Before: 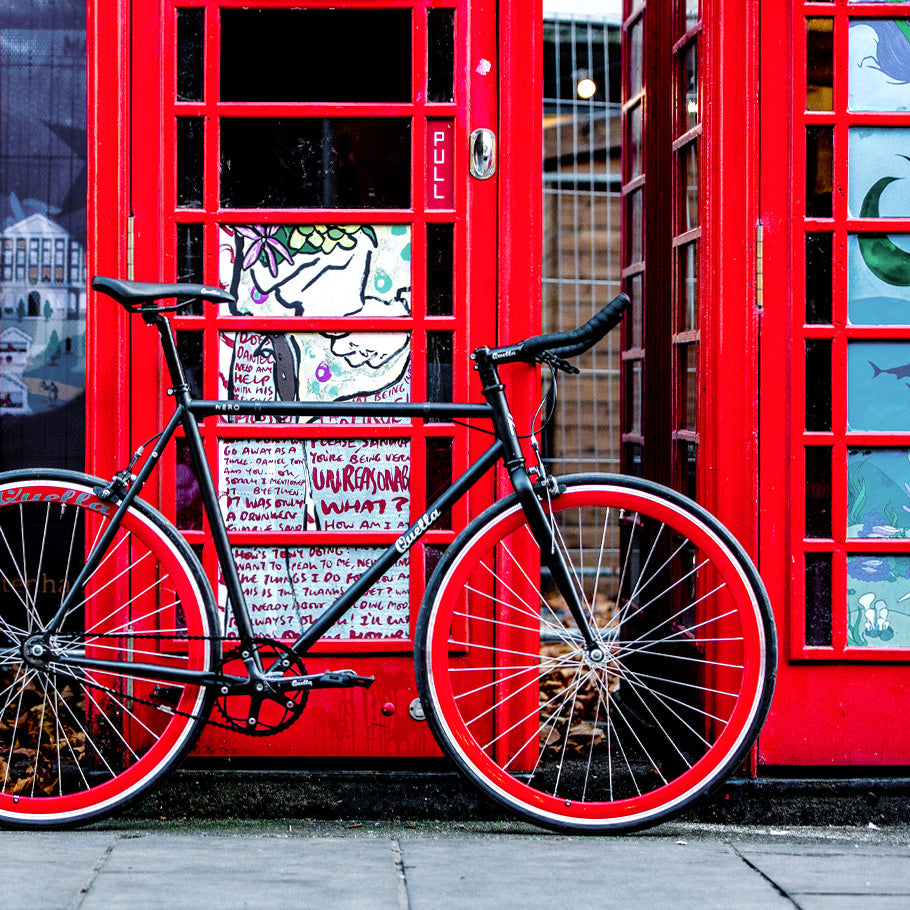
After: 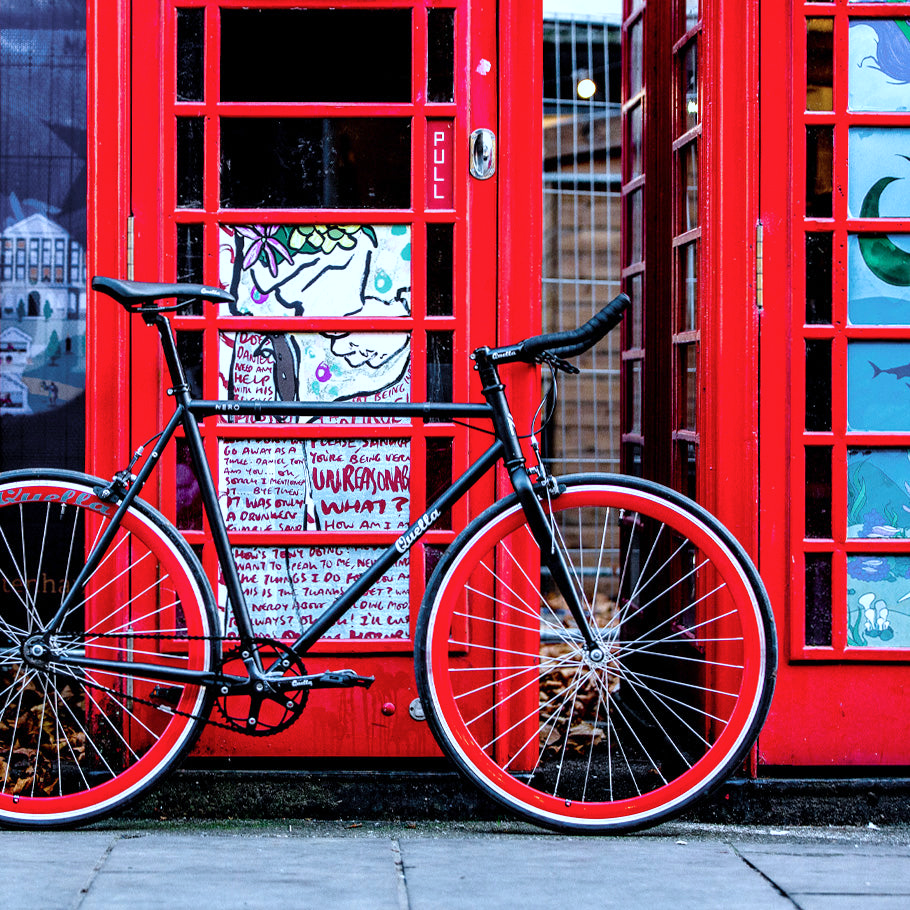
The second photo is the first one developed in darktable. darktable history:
color calibration: x 0.372, y 0.386, temperature 4286.38 K
